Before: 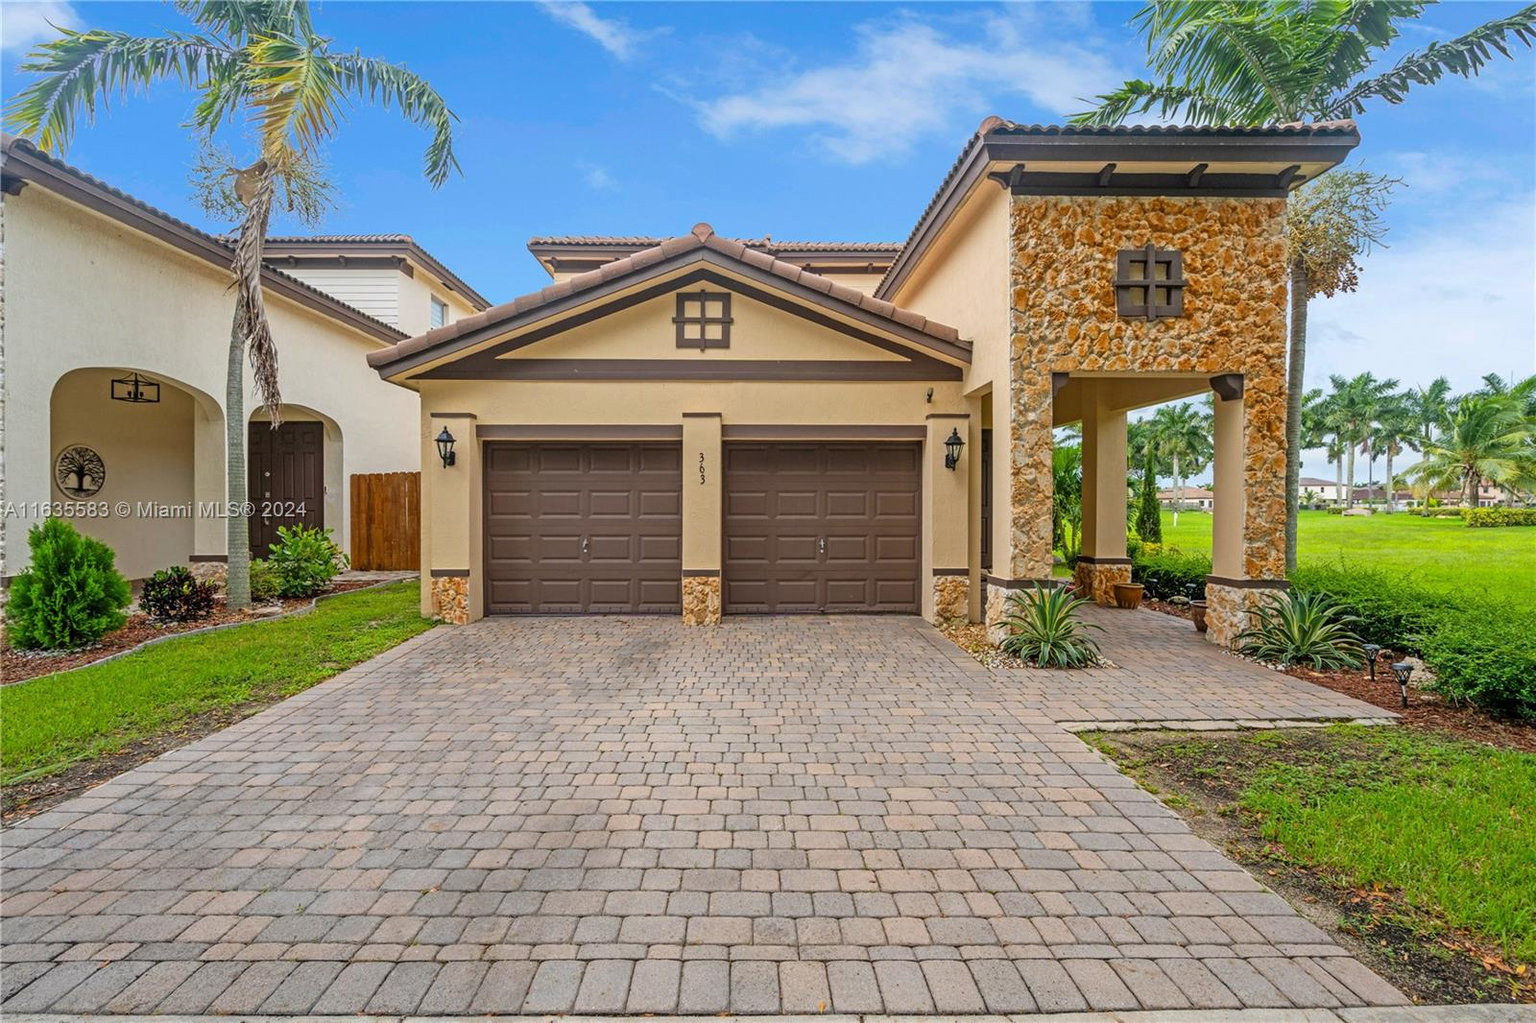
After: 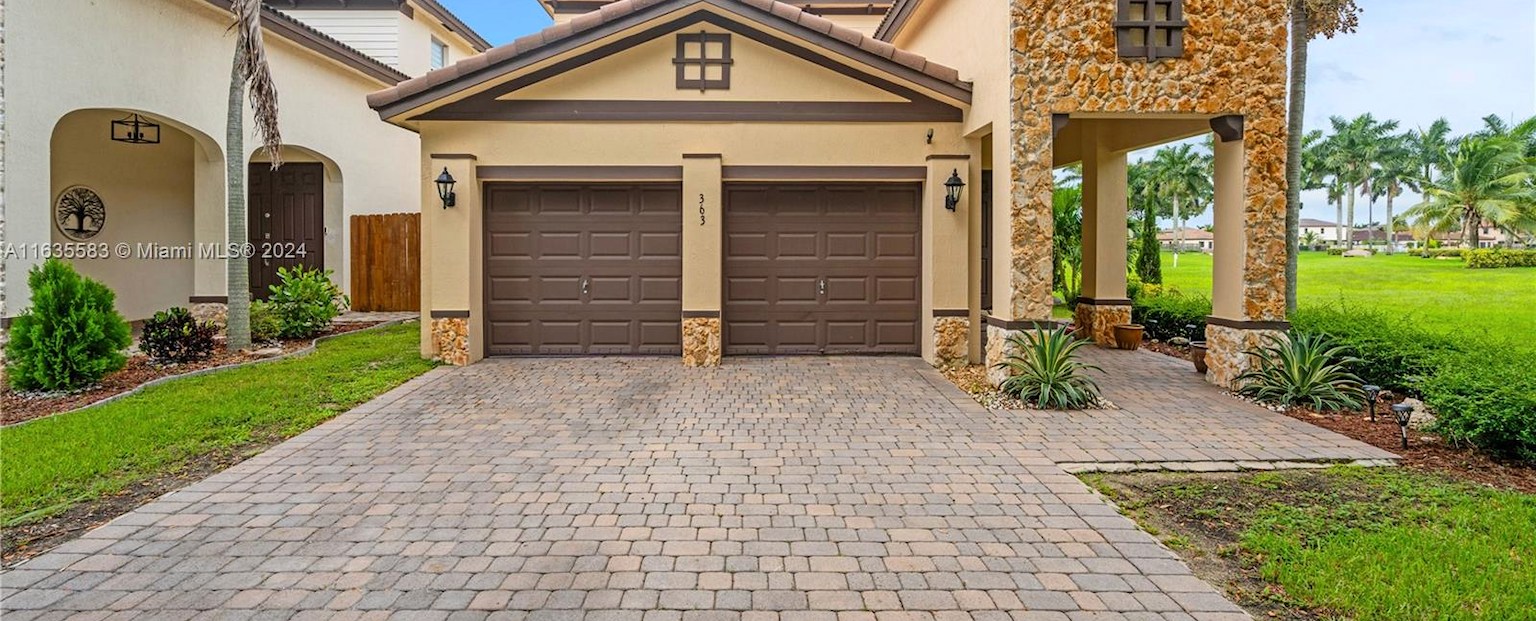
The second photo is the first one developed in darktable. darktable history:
contrast brightness saturation: contrast 0.1, brightness 0.02, saturation 0.02
crop and rotate: top 25.357%, bottom 13.942%
